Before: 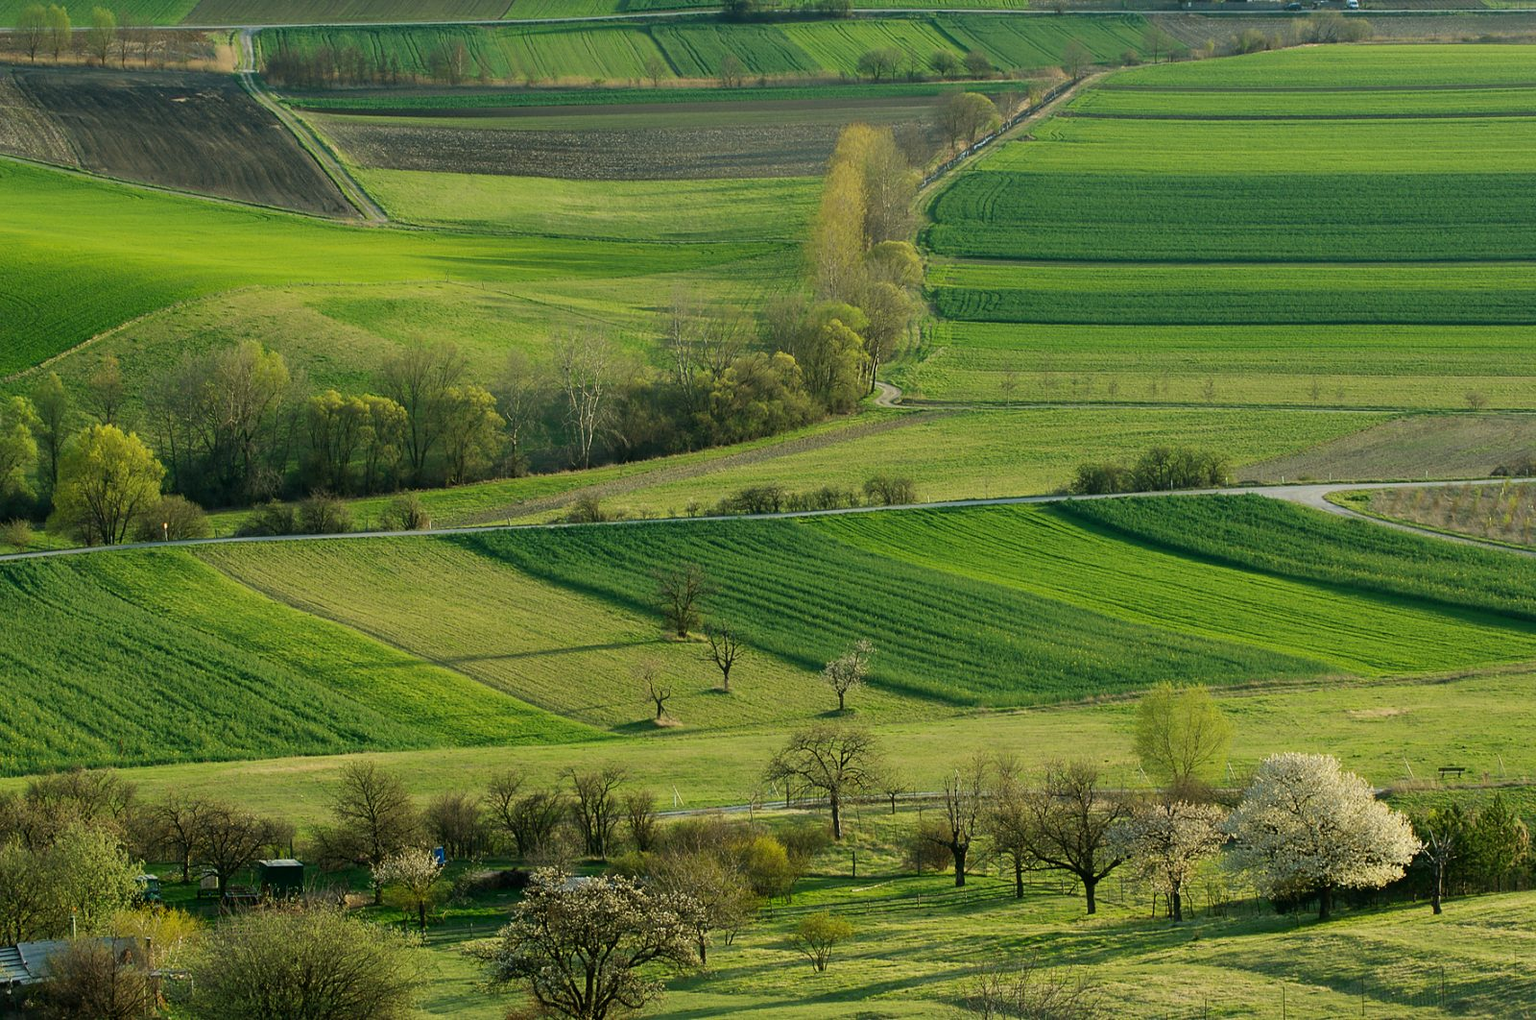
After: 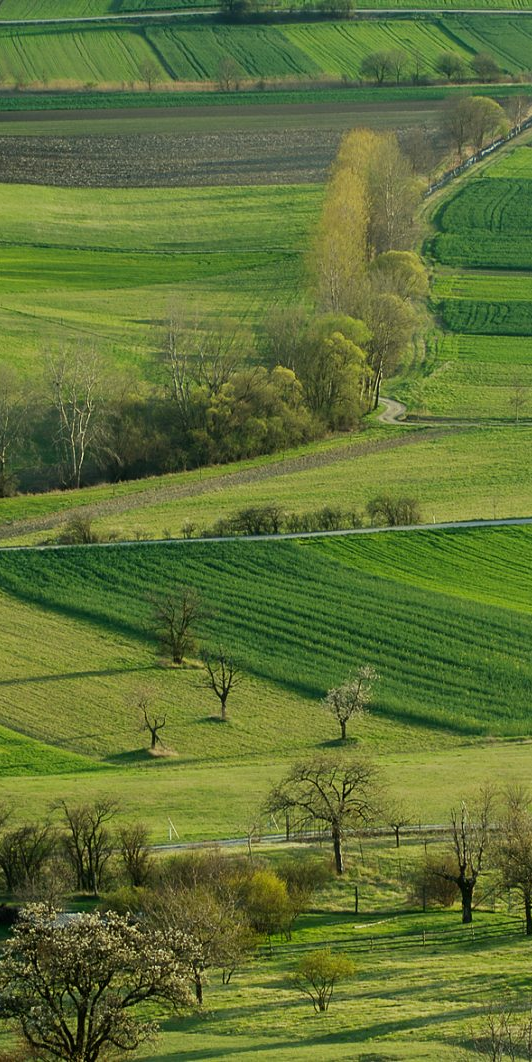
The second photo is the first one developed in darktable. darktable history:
crop: left 33.36%, right 33.36%
split-toning: shadows › hue 290.82°, shadows › saturation 0.34, highlights › saturation 0.38, balance 0, compress 50%
